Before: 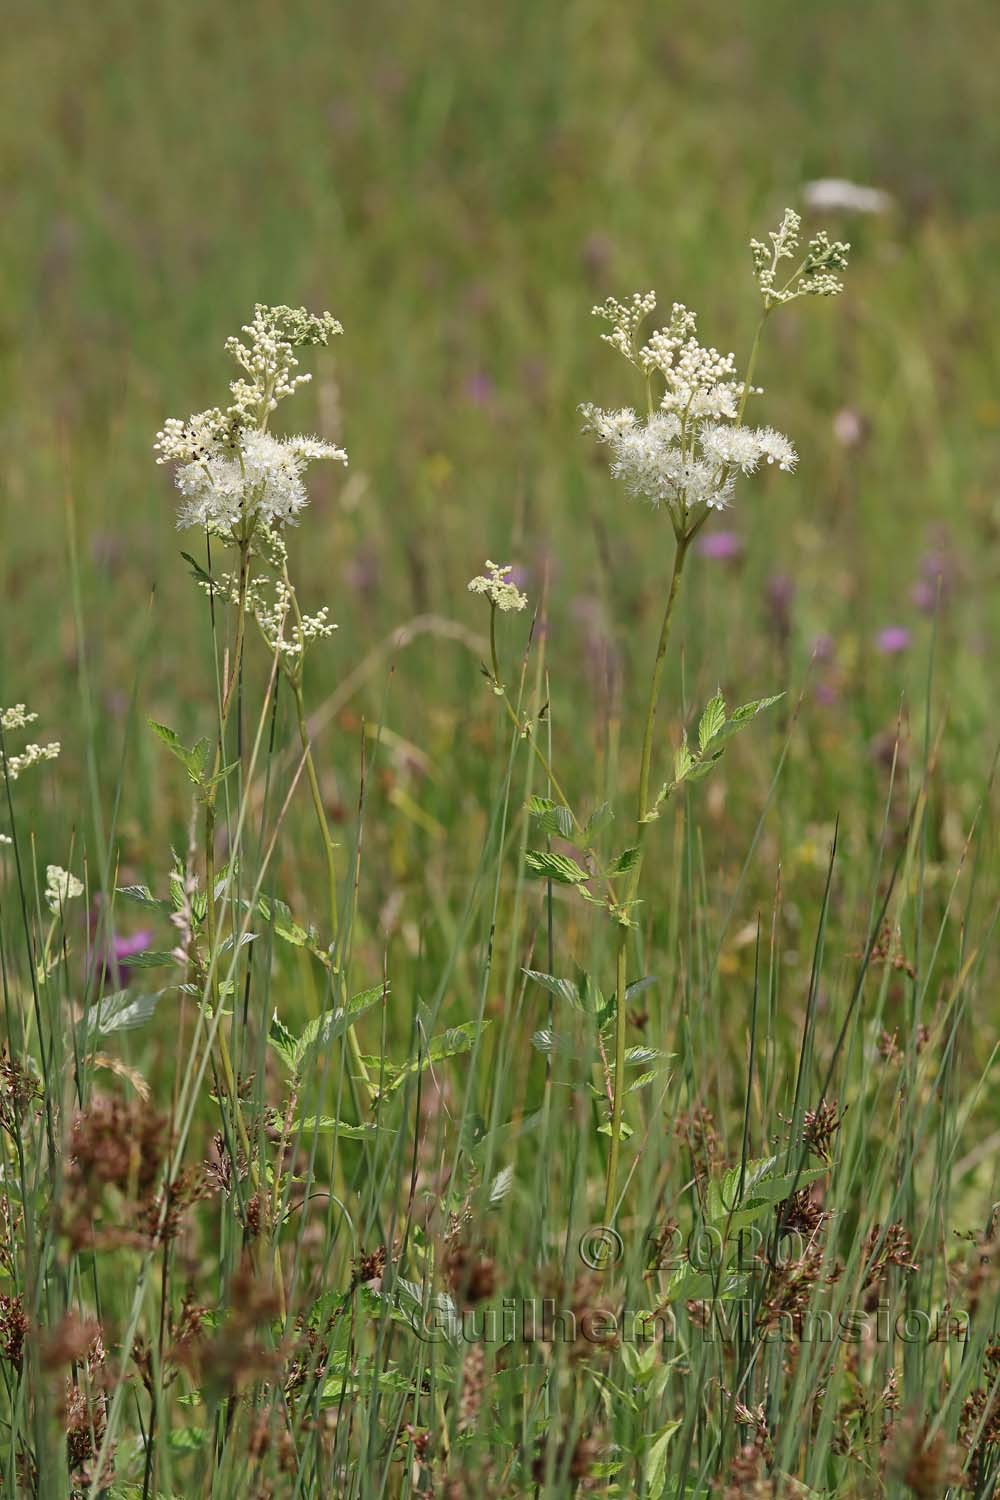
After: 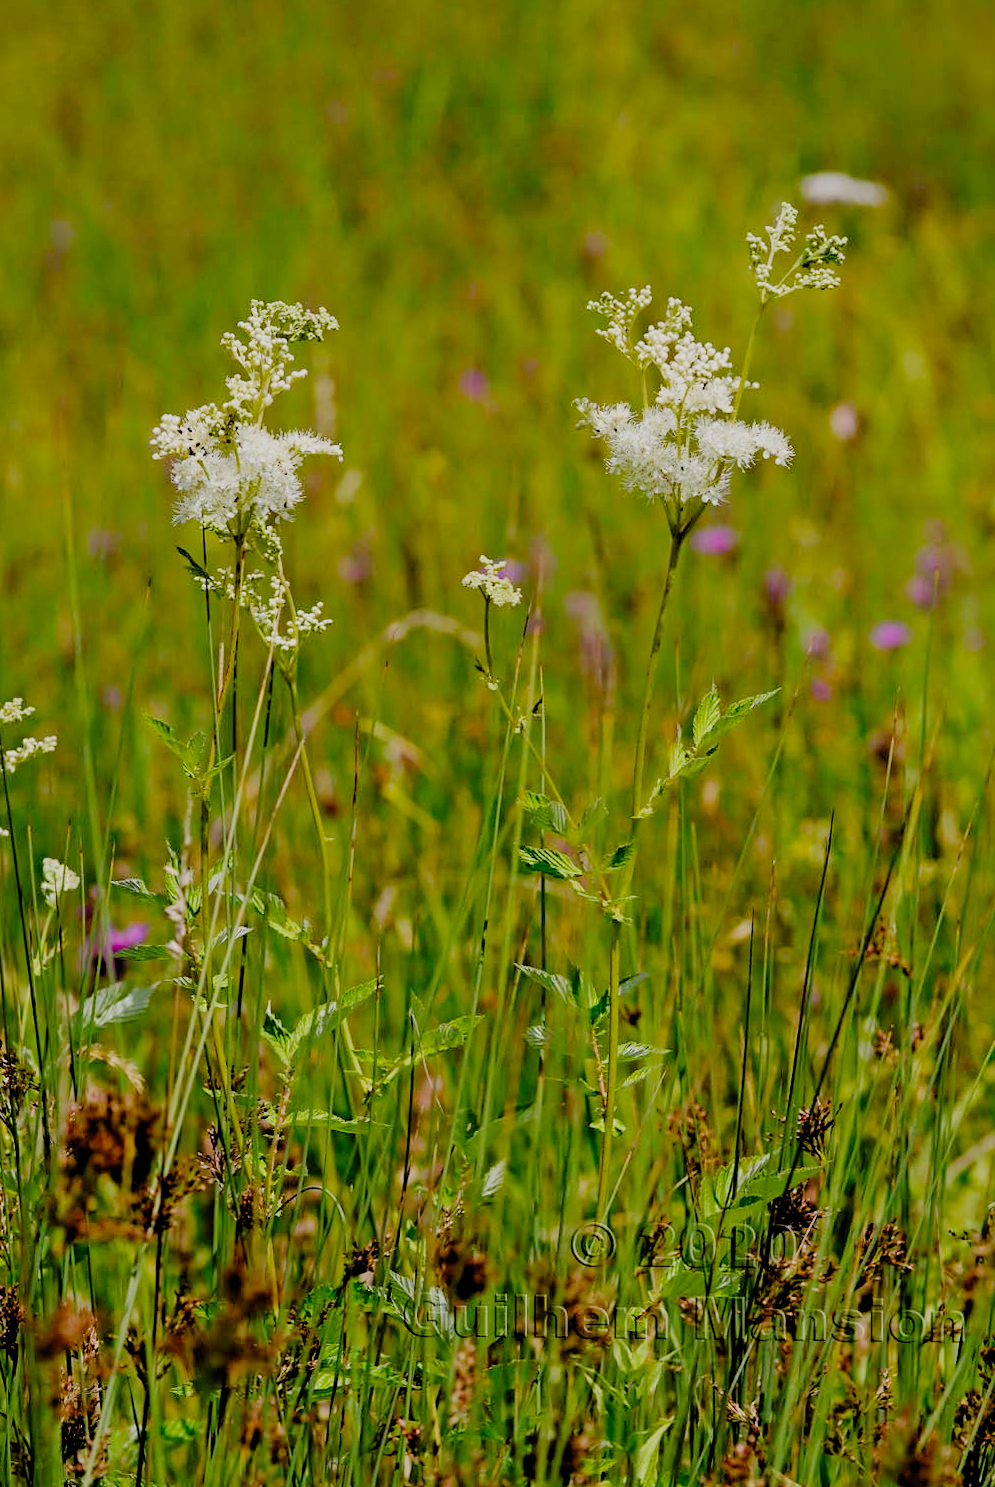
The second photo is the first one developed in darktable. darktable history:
filmic rgb: black relative exposure -2.85 EV, white relative exposure 4.56 EV, hardness 1.77, contrast 1.25, preserve chrominance no, color science v5 (2021)
rotate and perspective: rotation 0.192°, lens shift (horizontal) -0.015, crop left 0.005, crop right 0.996, crop top 0.006, crop bottom 0.99
velvia: strength 32%, mid-tones bias 0.2
